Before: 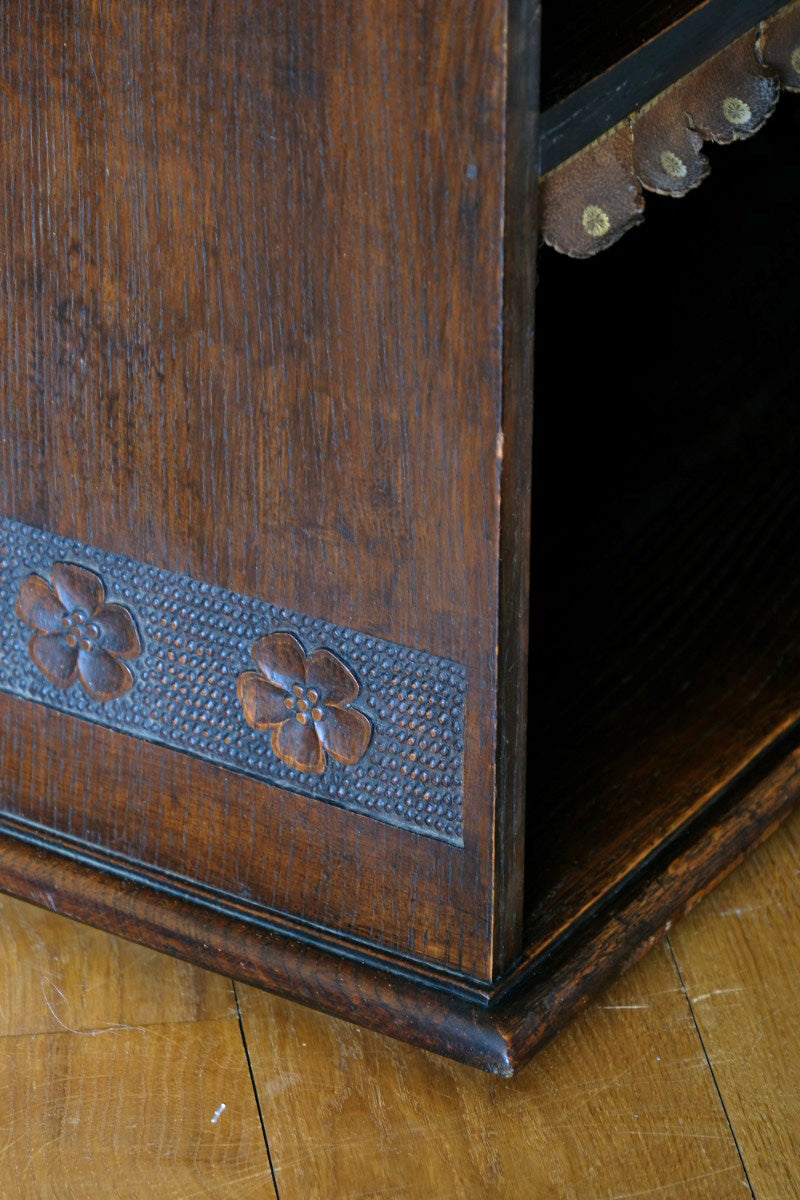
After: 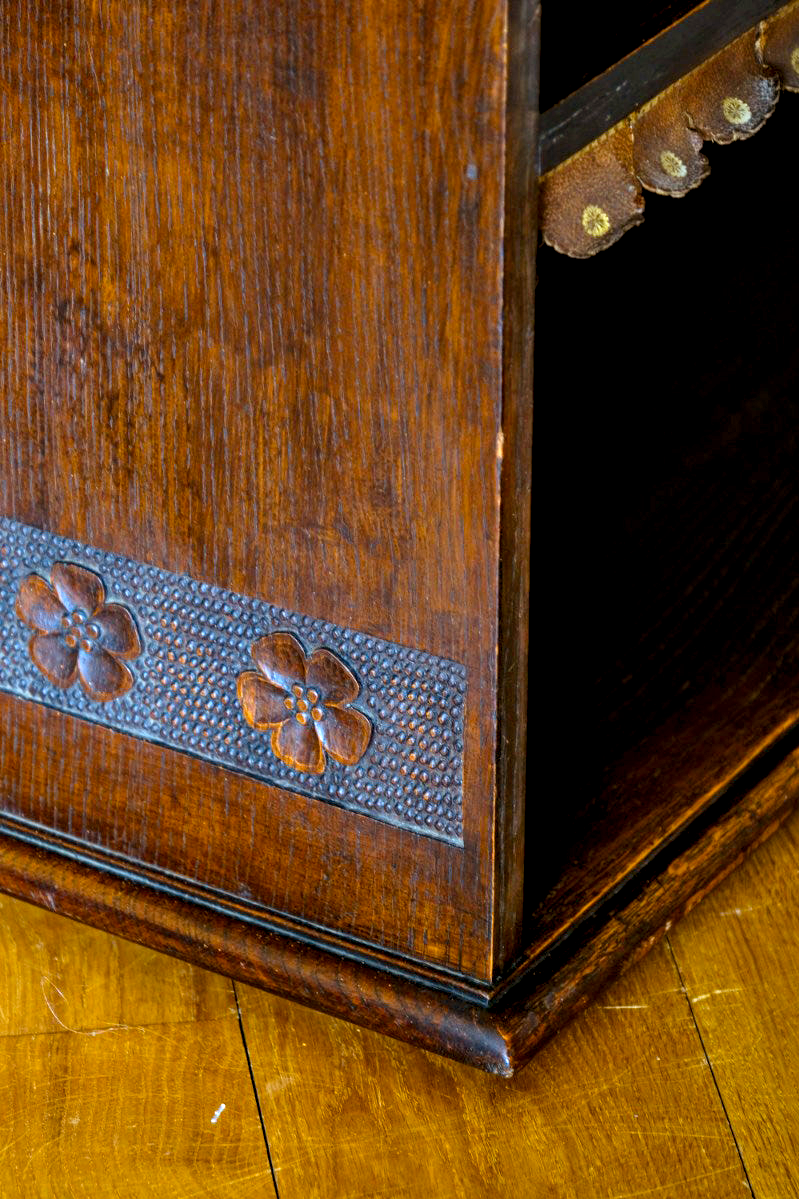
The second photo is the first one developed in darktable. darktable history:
contrast equalizer: y [[0.545, 0.572, 0.59, 0.59, 0.571, 0.545], [0.5 ×6], [0.5 ×6], [0 ×6], [0 ×6]], mix 0.575
color balance rgb: power › luminance 9.817%, power › chroma 2.821%, power › hue 58.6°, linear chroma grading › global chroma 14.798%, perceptual saturation grading › global saturation 25.908%, global vibrance 20%
local contrast: highlights 61%, detail 143%, midtone range 0.425
crop: left 0.085%
